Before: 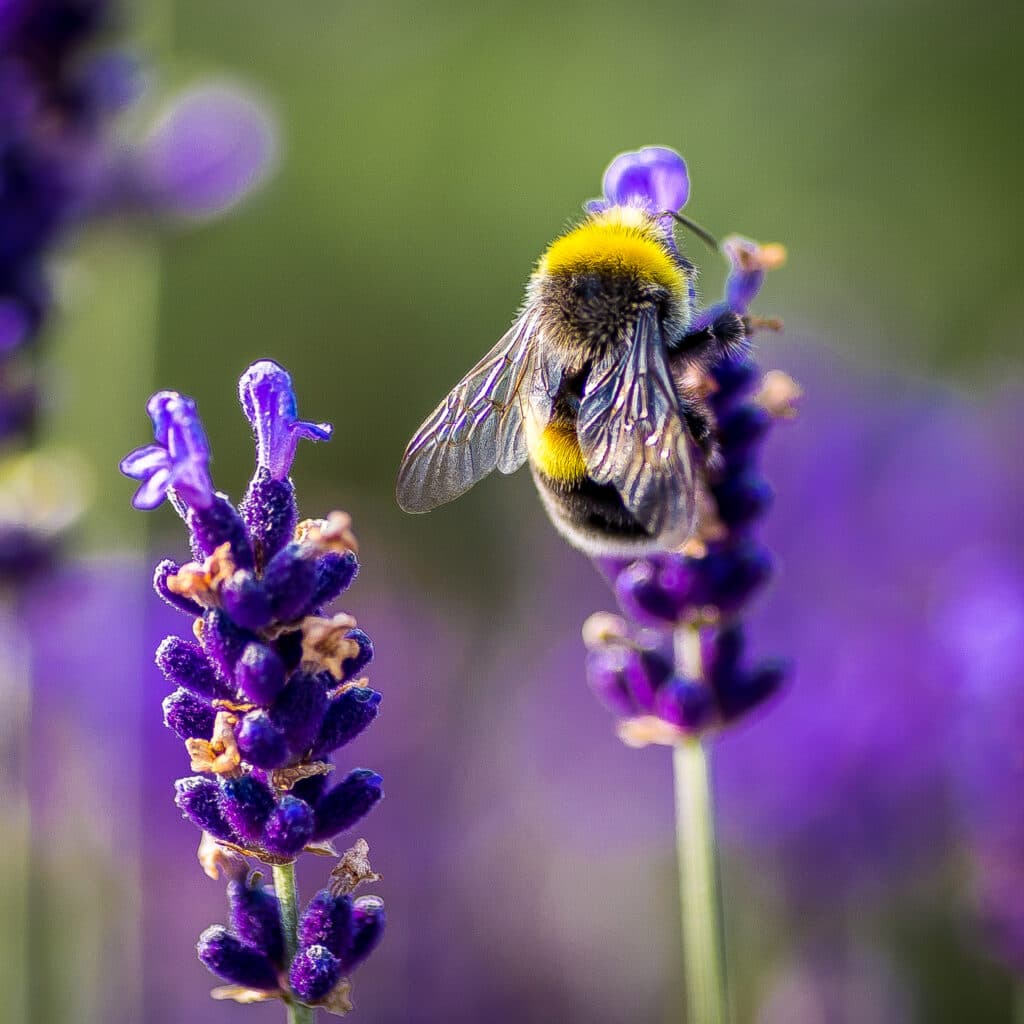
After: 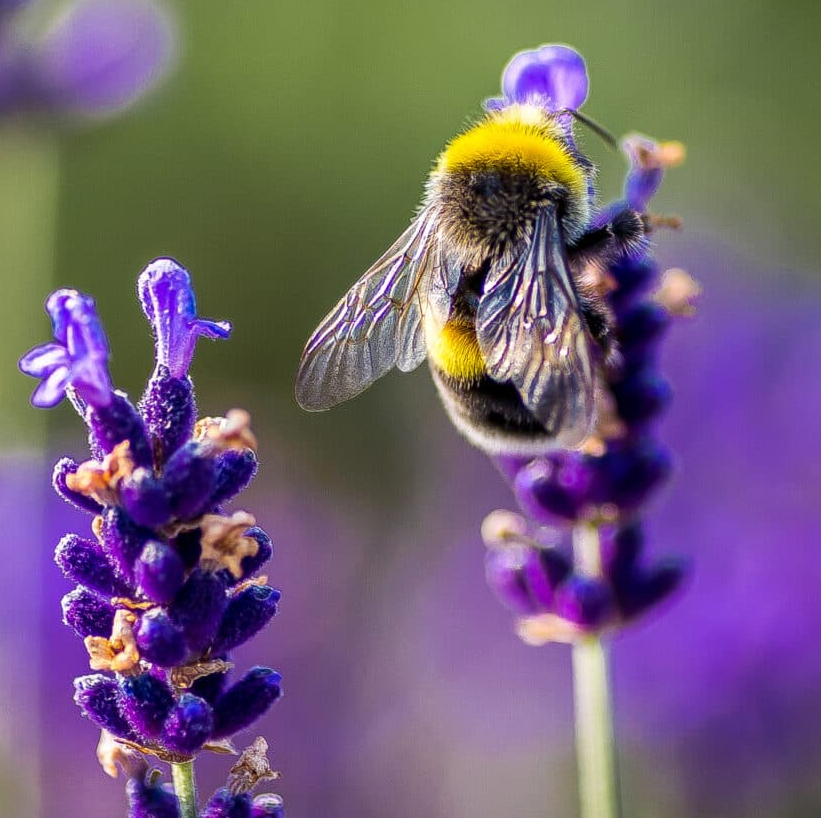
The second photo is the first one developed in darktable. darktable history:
levels: black 0.037%
crop and rotate: left 9.941%, top 10.001%, right 9.863%, bottom 10.046%
